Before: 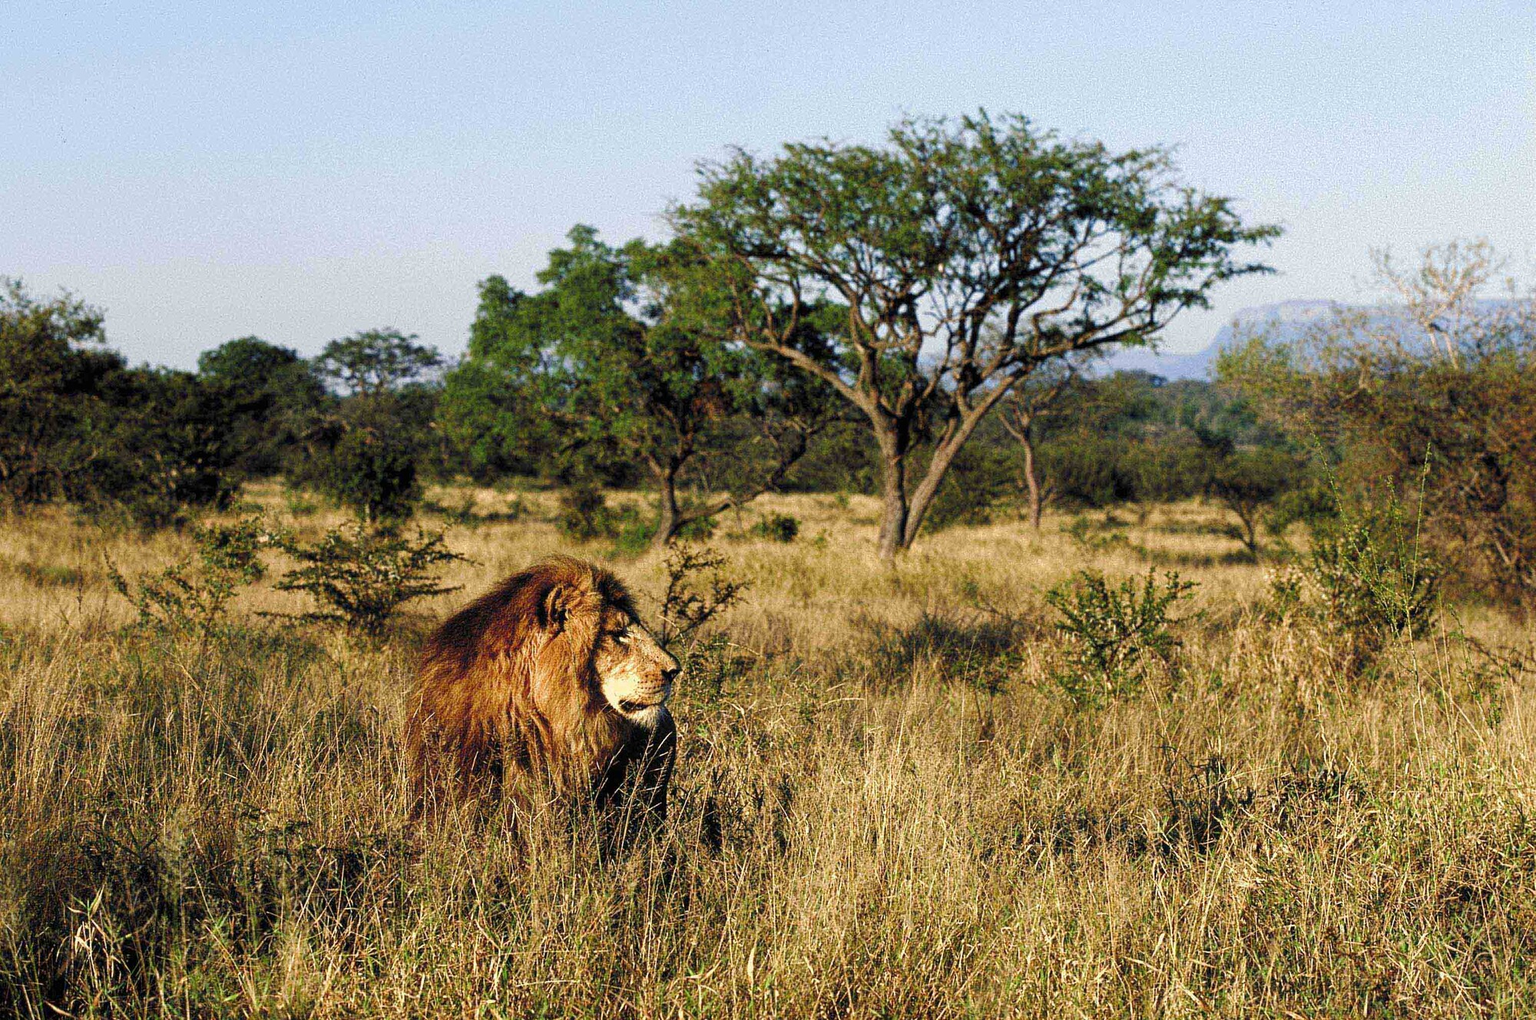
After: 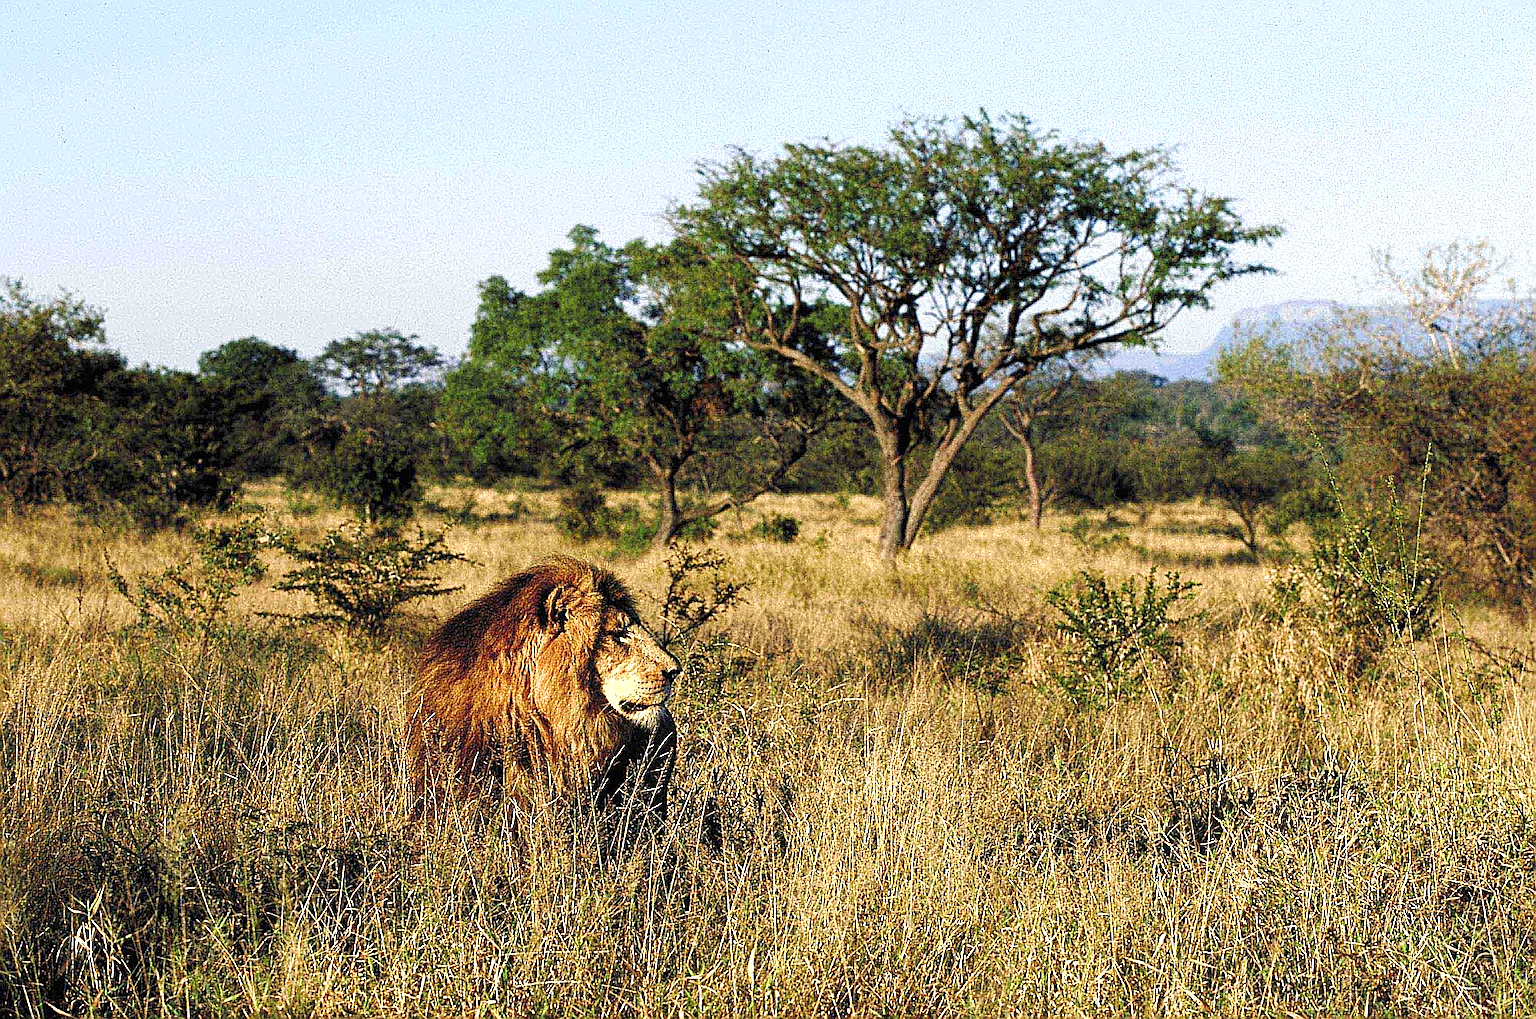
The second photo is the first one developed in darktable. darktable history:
exposure: exposure 0.376 EV, compensate highlight preservation false
sharpen: radius 1.4, amount 1.25, threshold 0.7
